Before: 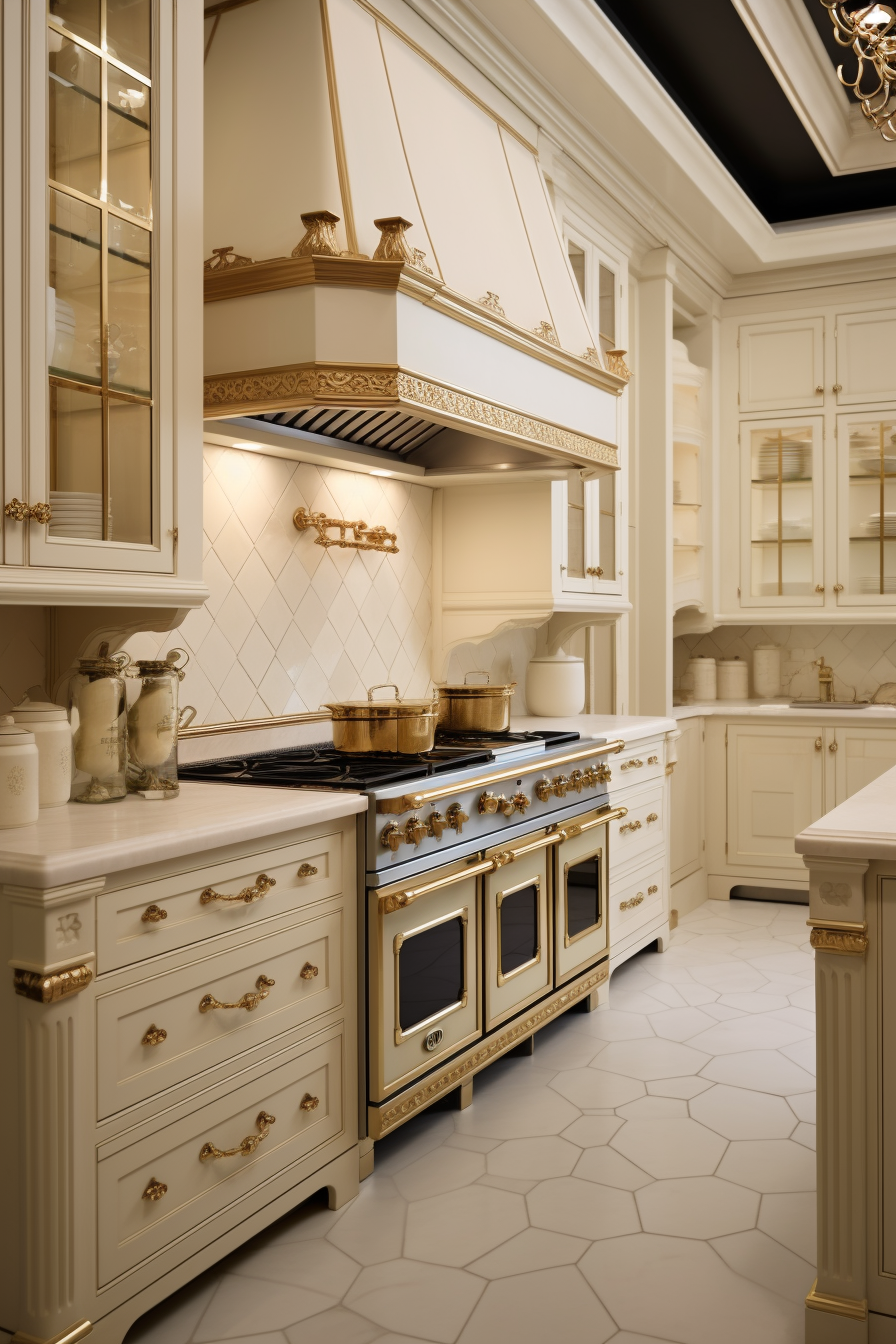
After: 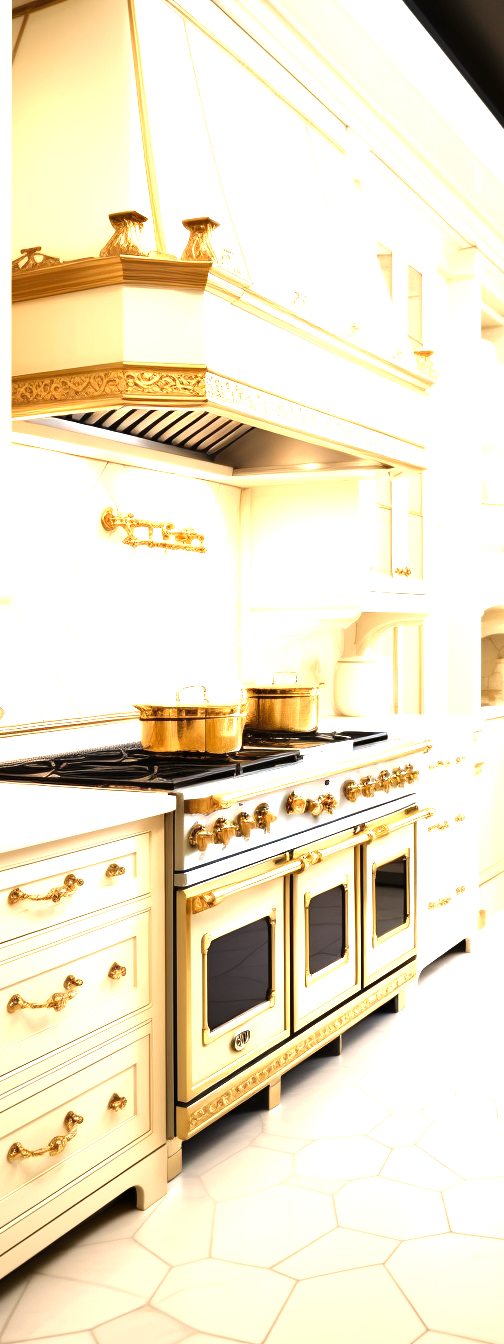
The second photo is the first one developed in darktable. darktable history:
crop: left 21.496%, right 22.254%
levels: levels [0, 0.281, 0.562]
